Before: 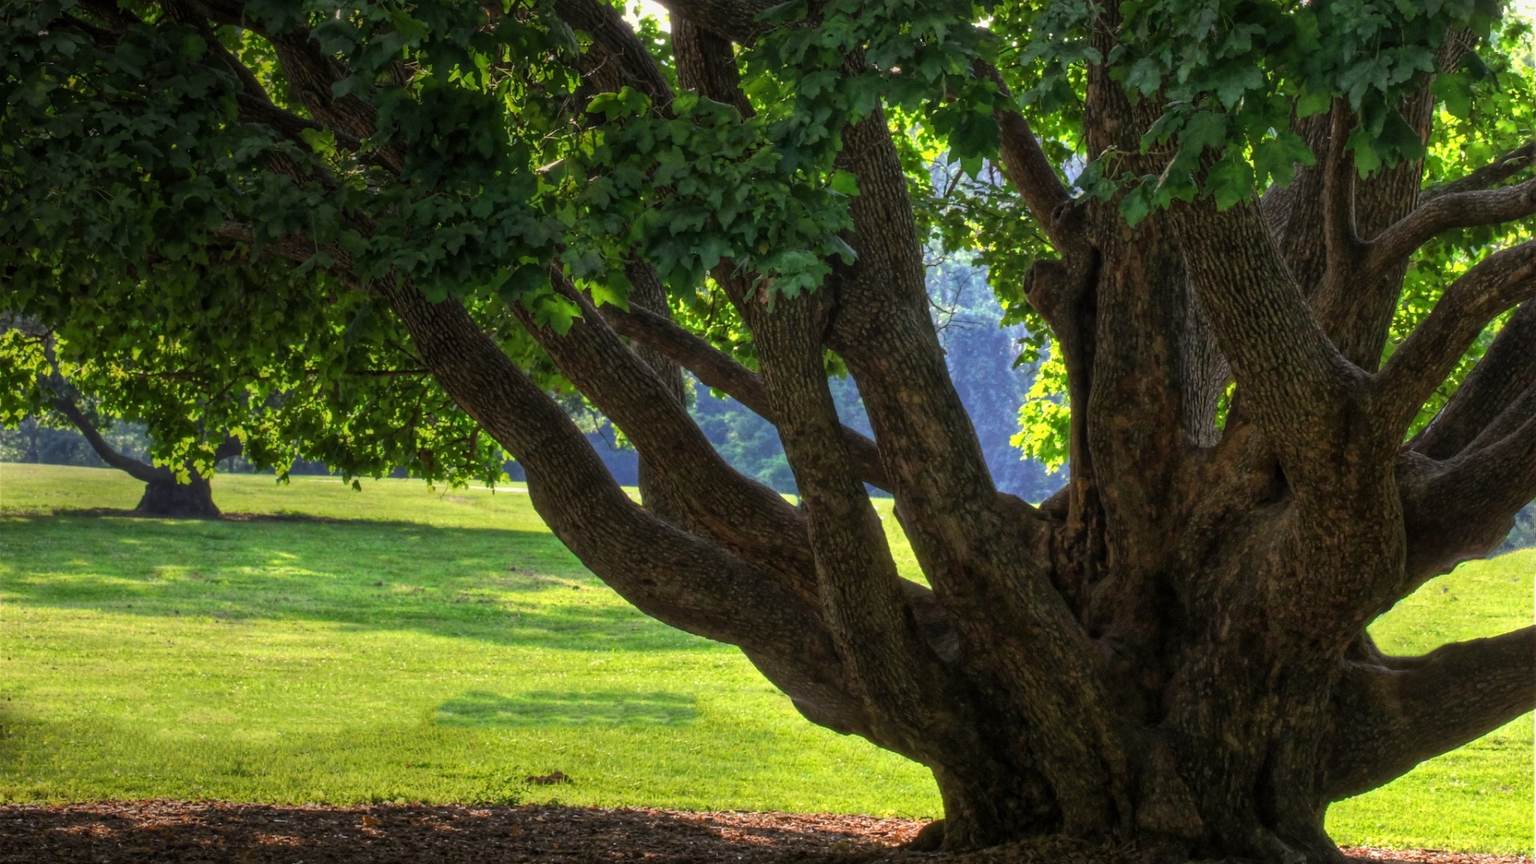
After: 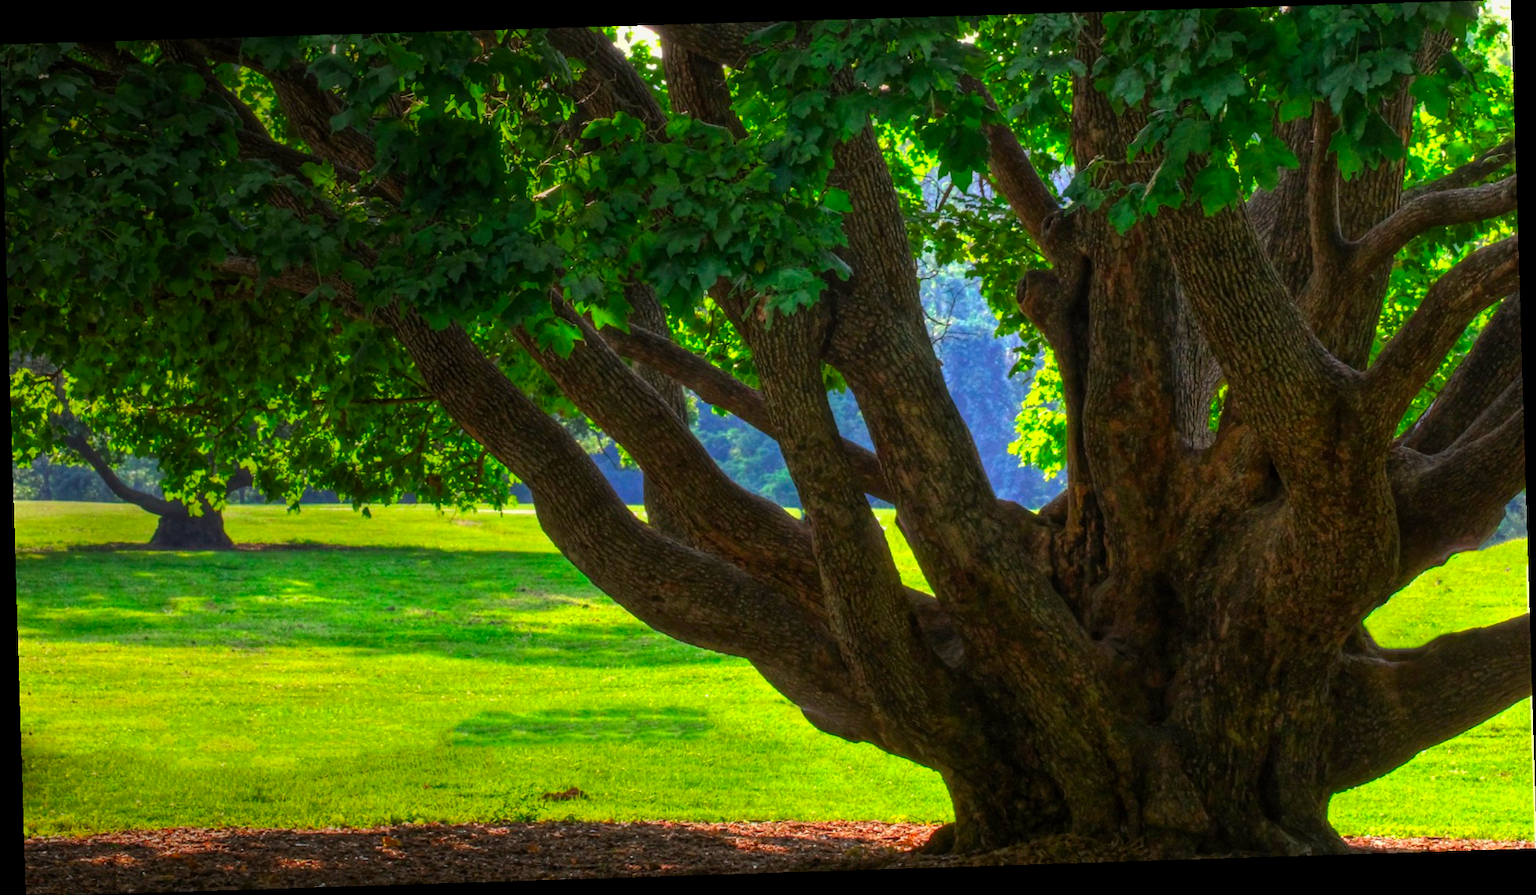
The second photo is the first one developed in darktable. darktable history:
color contrast: green-magenta contrast 1.69, blue-yellow contrast 1.49
rotate and perspective: rotation -1.77°, lens shift (horizontal) 0.004, automatic cropping off
